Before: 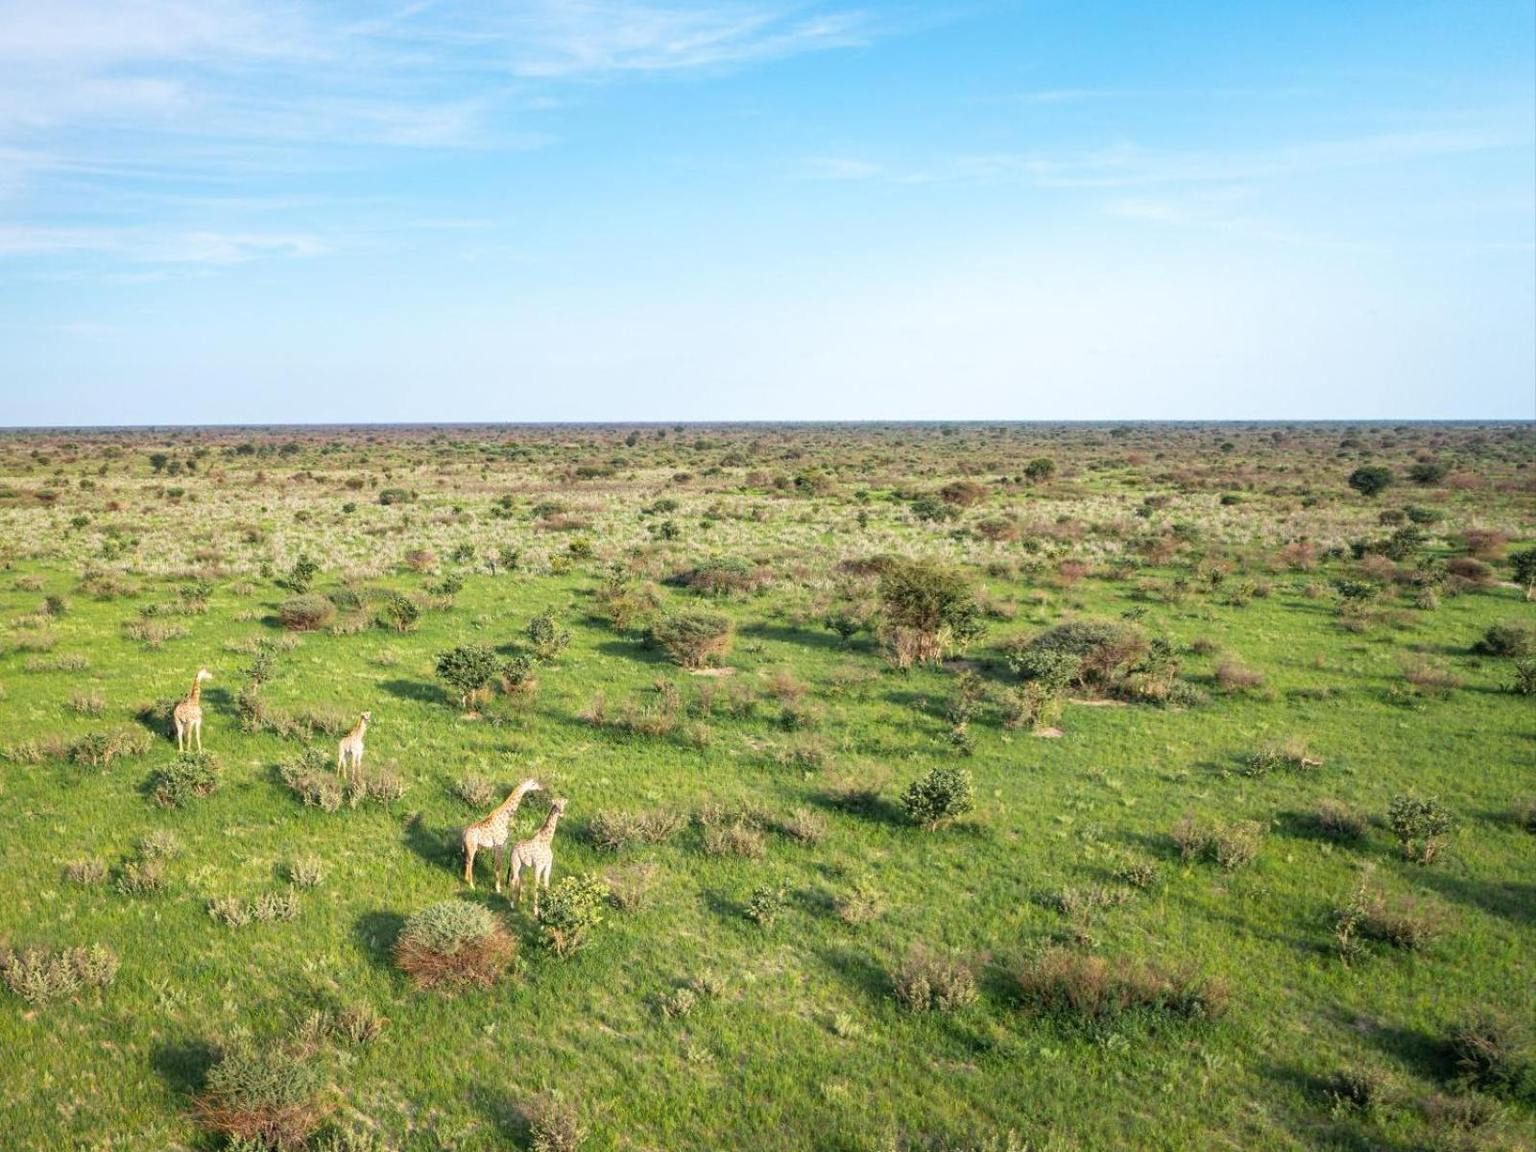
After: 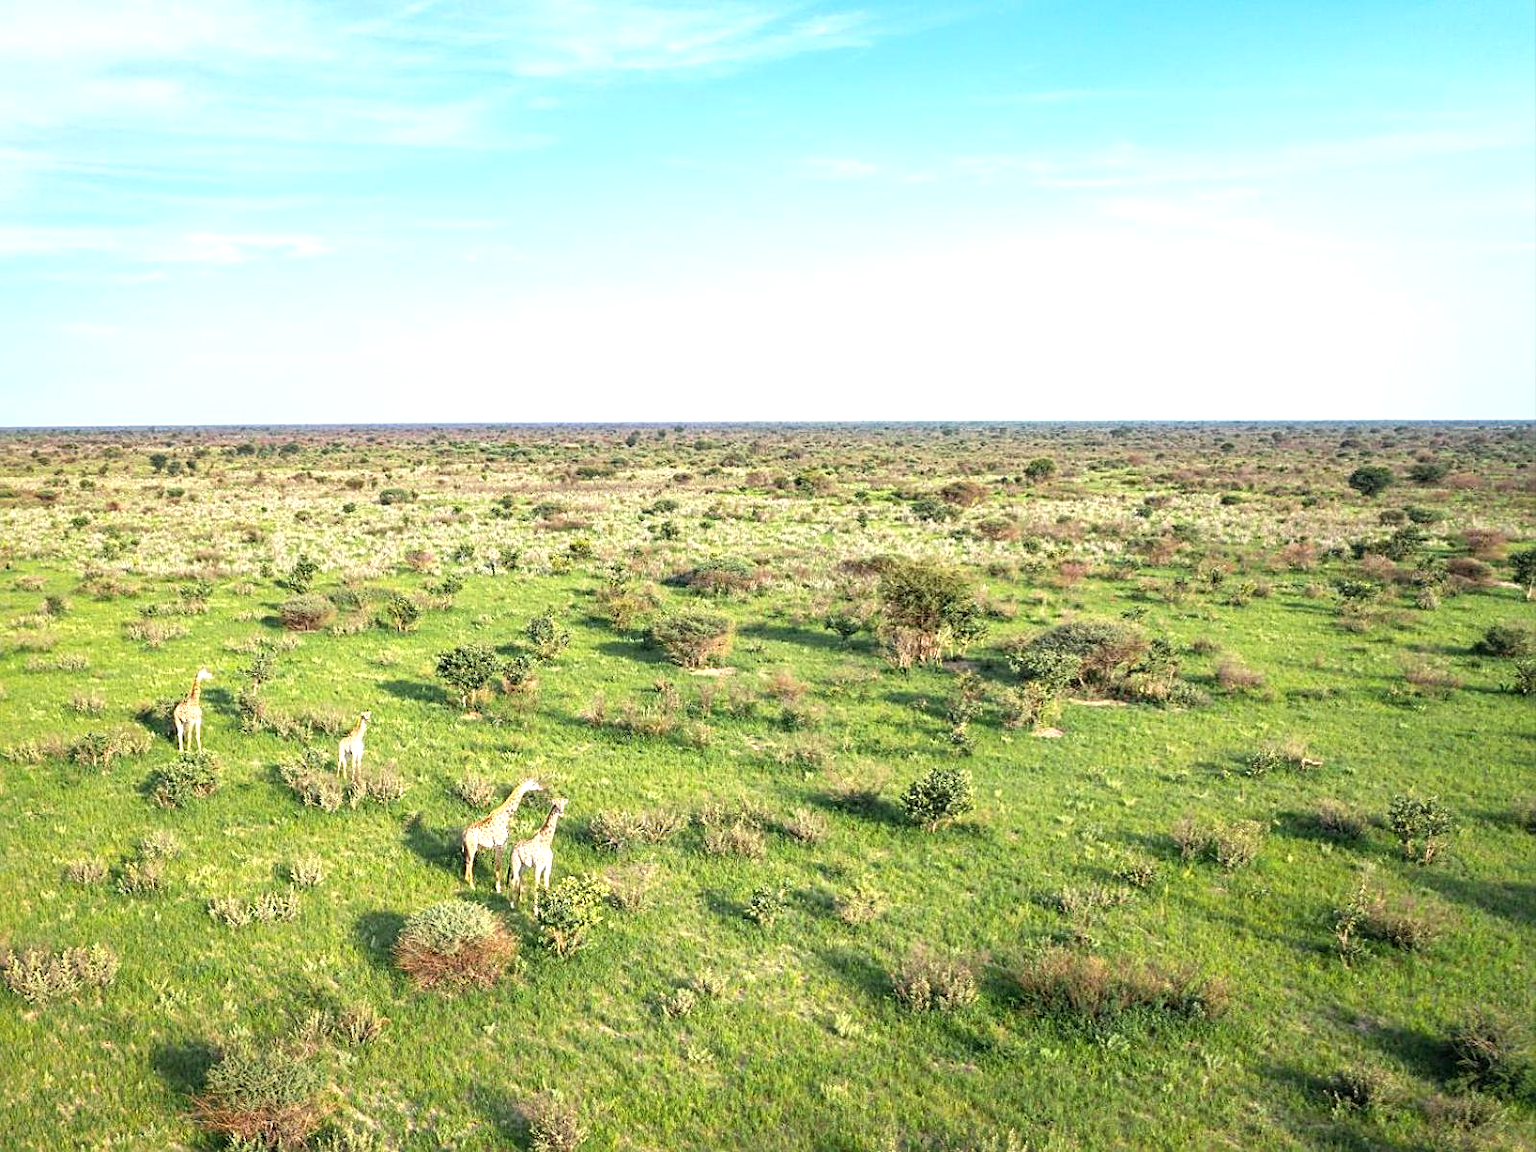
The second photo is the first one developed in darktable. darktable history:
exposure: exposure 0.564 EV, compensate highlight preservation false
sharpen: on, module defaults
